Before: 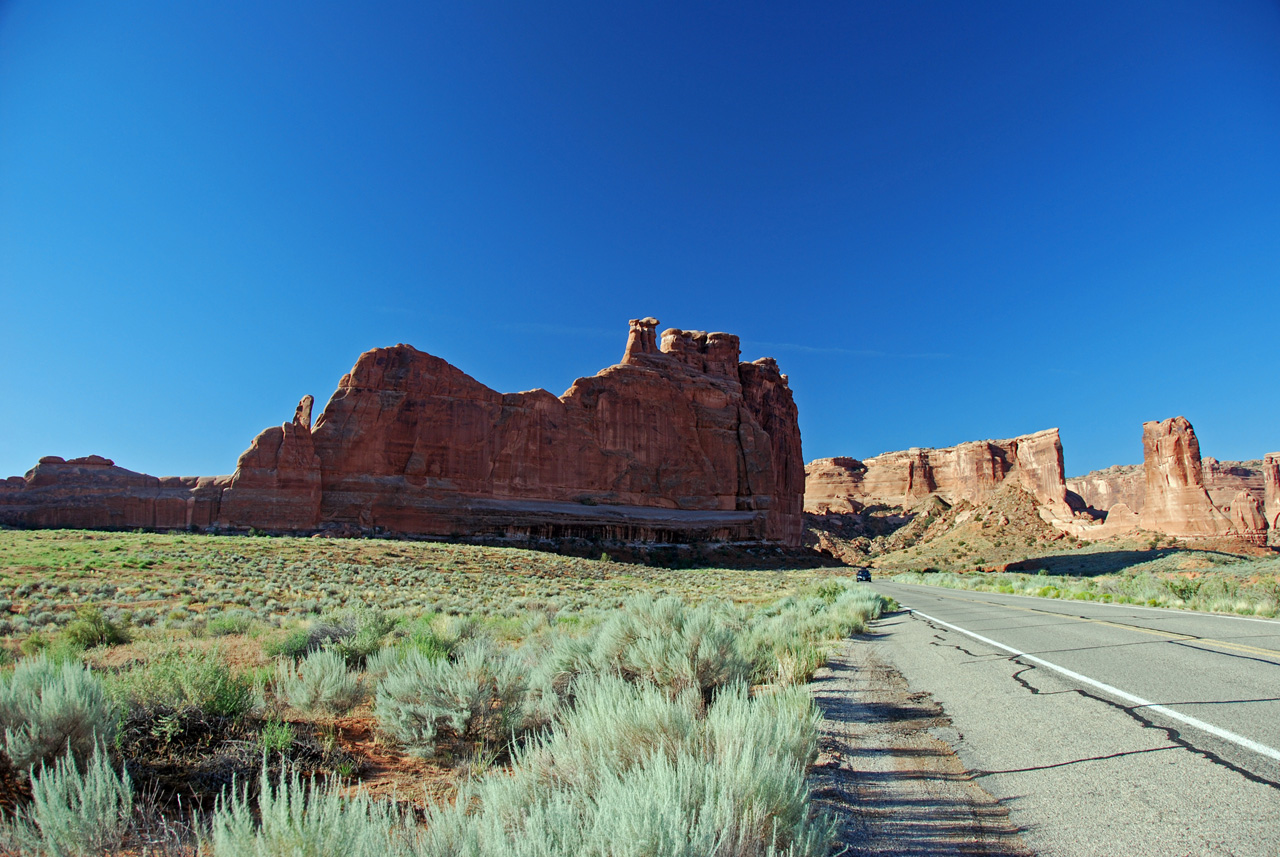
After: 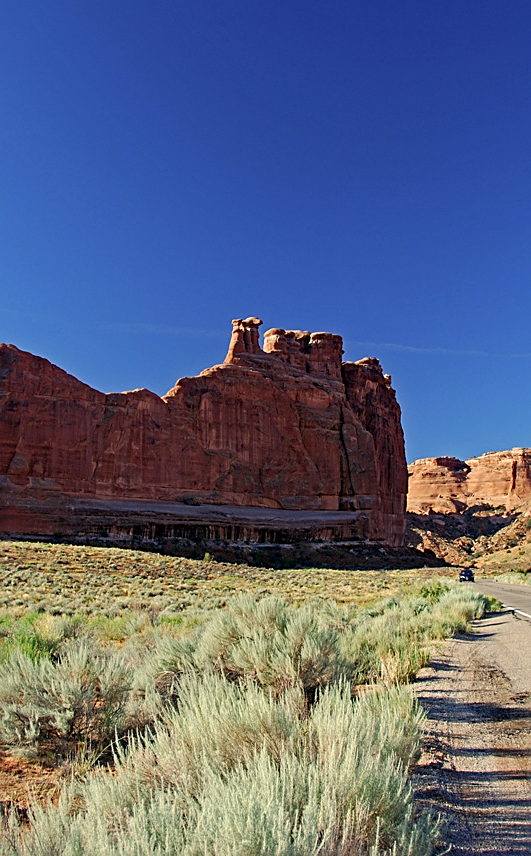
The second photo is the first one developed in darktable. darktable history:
crop: left 31.088%, right 27.389%
sharpen: on, module defaults
color correction: highlights a* 11.2, highlights b* 11.6
haze removal: compatibility mode true, adaptive false
